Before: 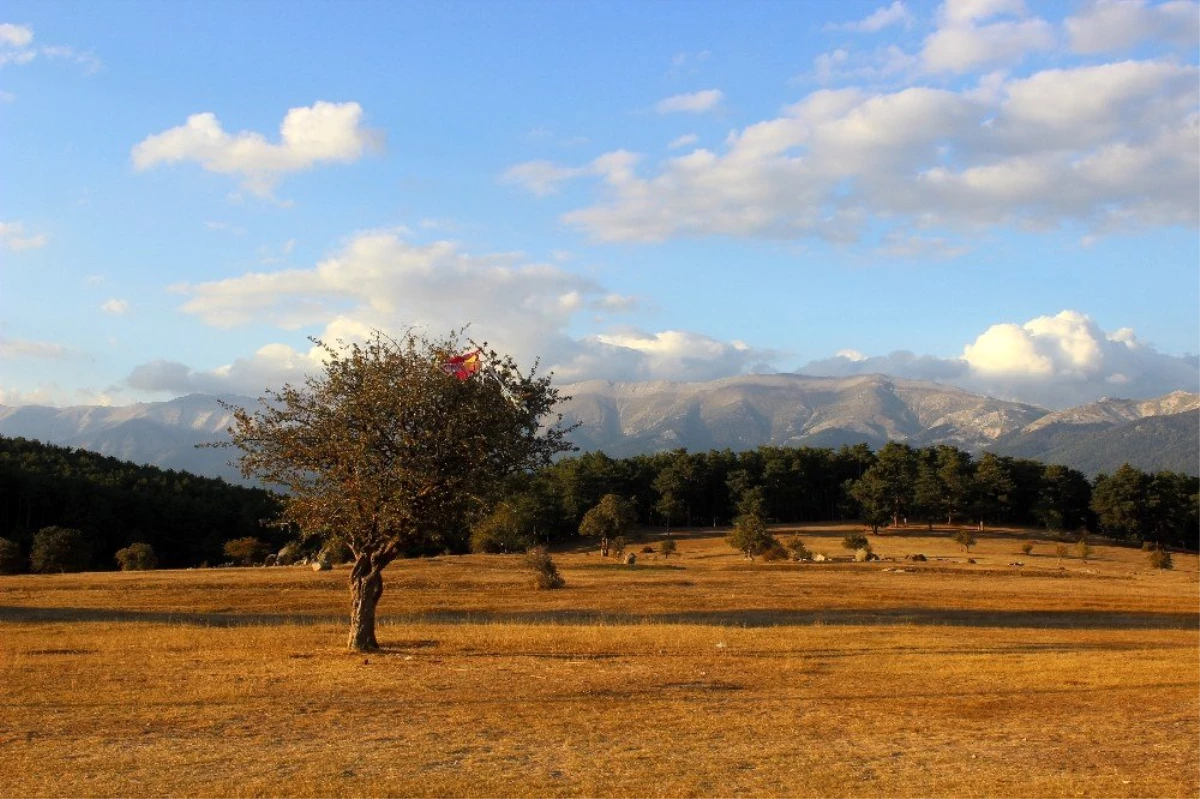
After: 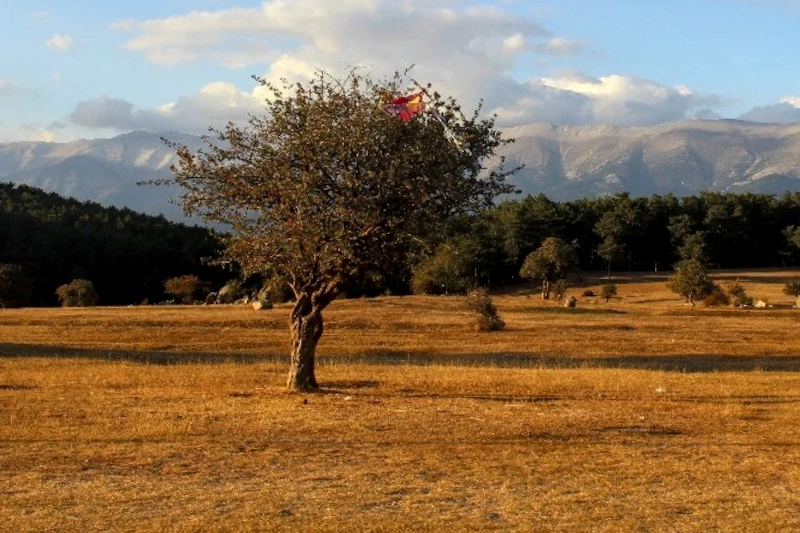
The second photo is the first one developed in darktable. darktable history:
local contrast: on, module defaults
crop and rotate: angle -0.82°, left 3.85%, top 31.828%, right 27.992%
